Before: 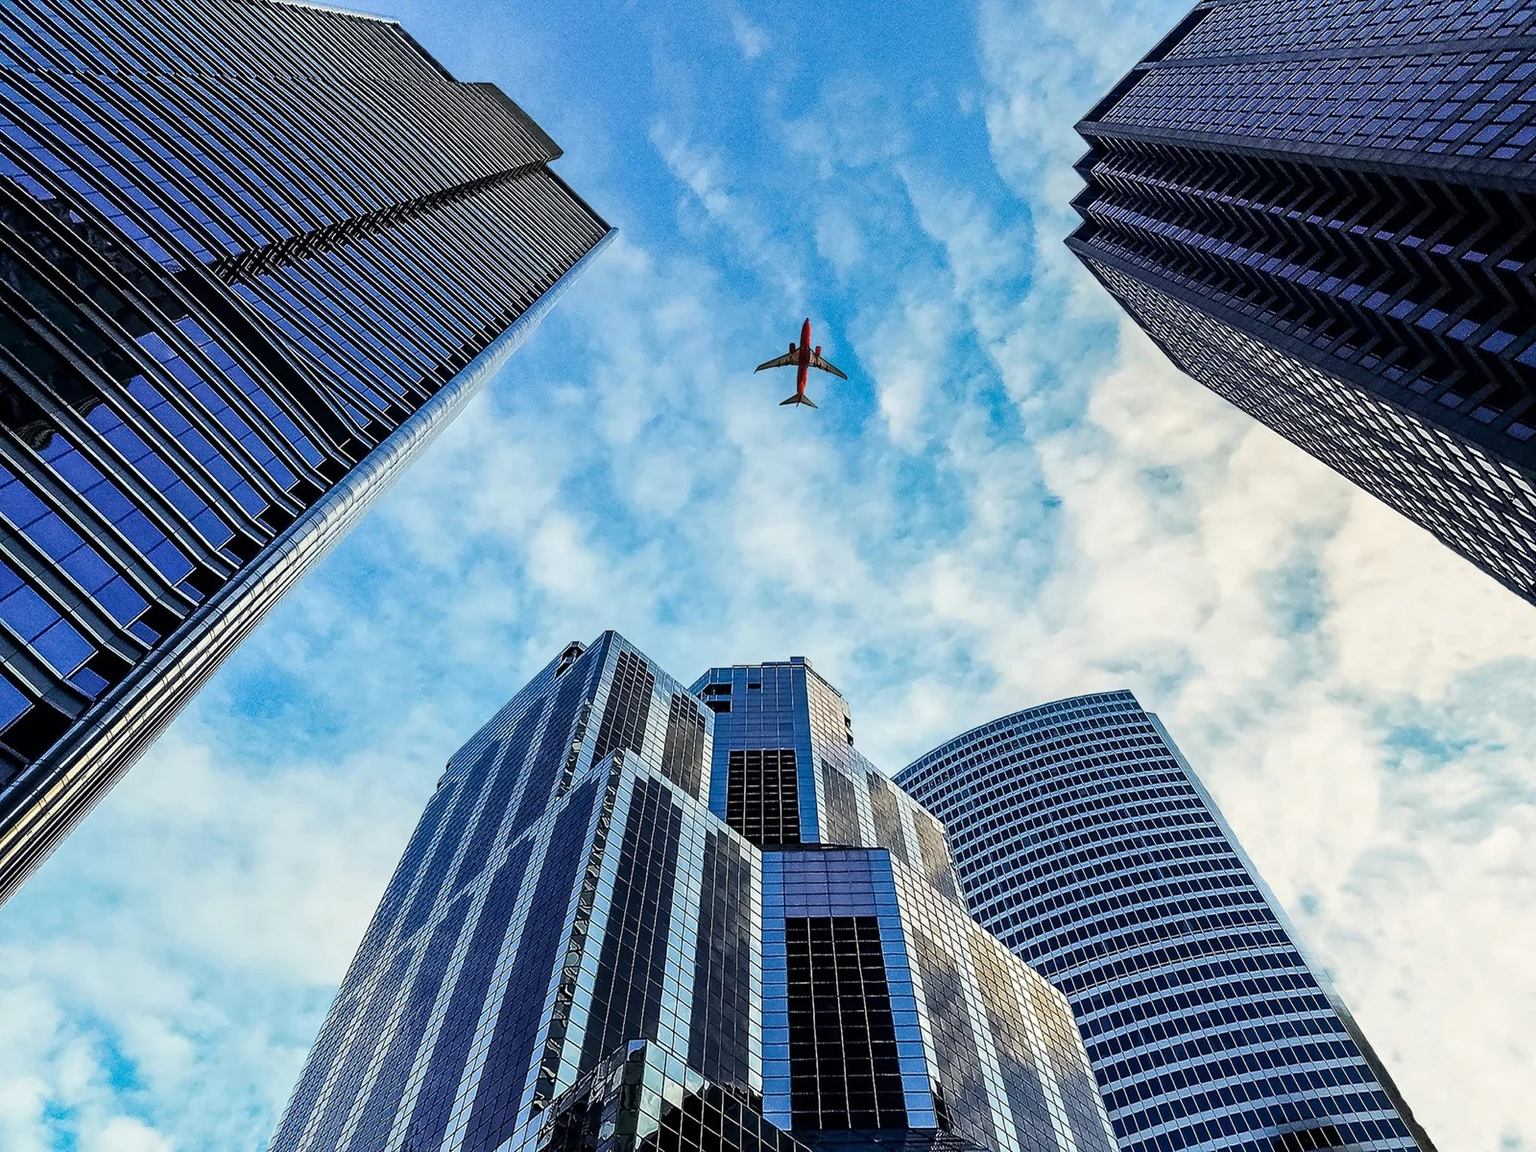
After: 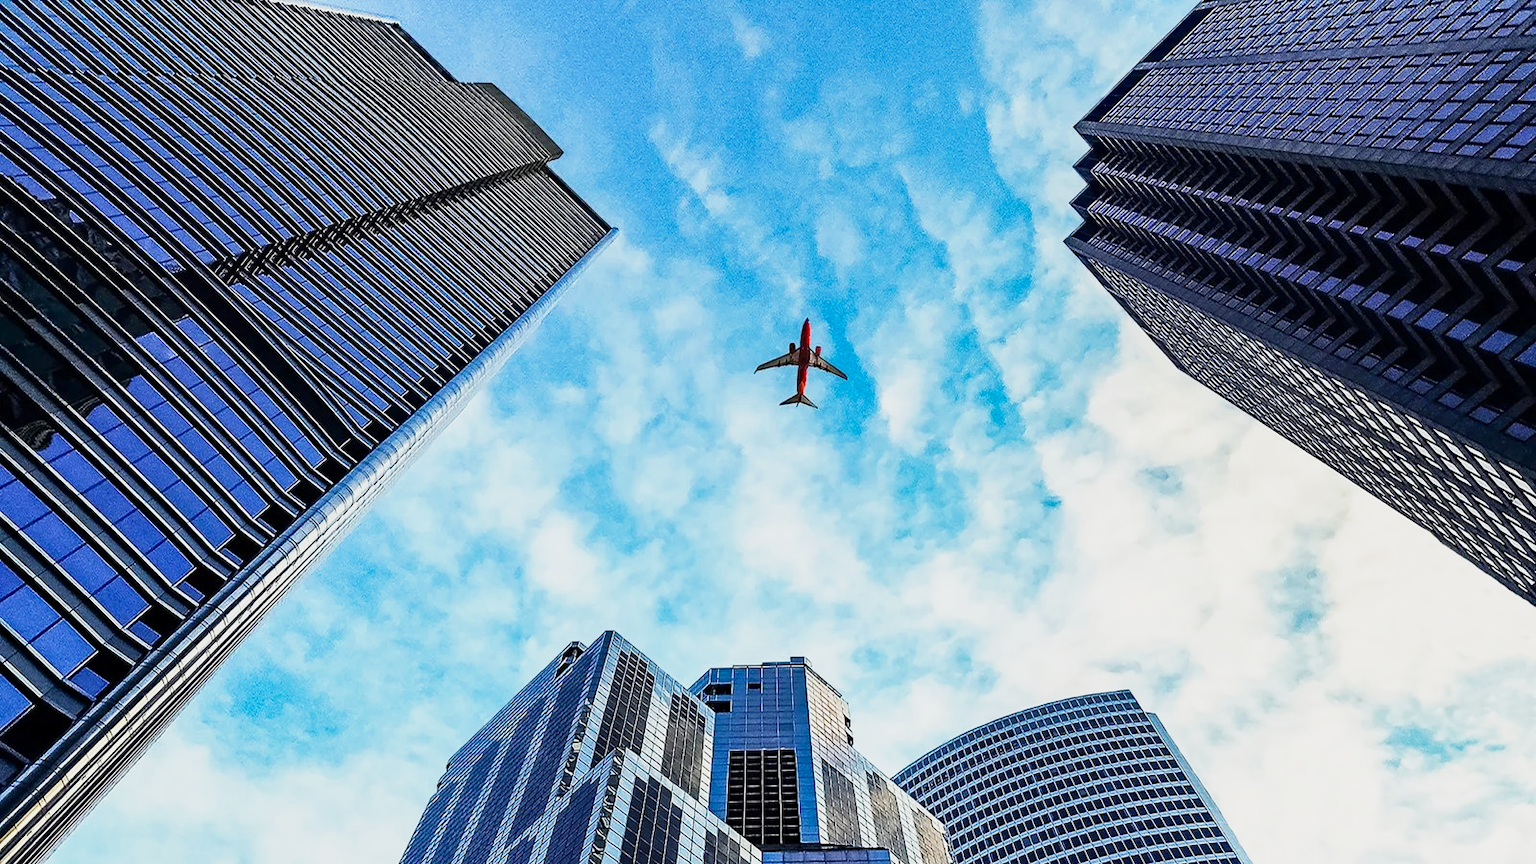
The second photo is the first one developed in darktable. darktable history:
base curve: curves: ch0 [(0, 0) (0.088, 0.125) (0.176, 0.251) (0.354, 0.501) (0.613, 0.749) (1, 0.877)], preserve colors none
crop: bottom 24.988%
haze removal: compatibility mode true, adaptive false
